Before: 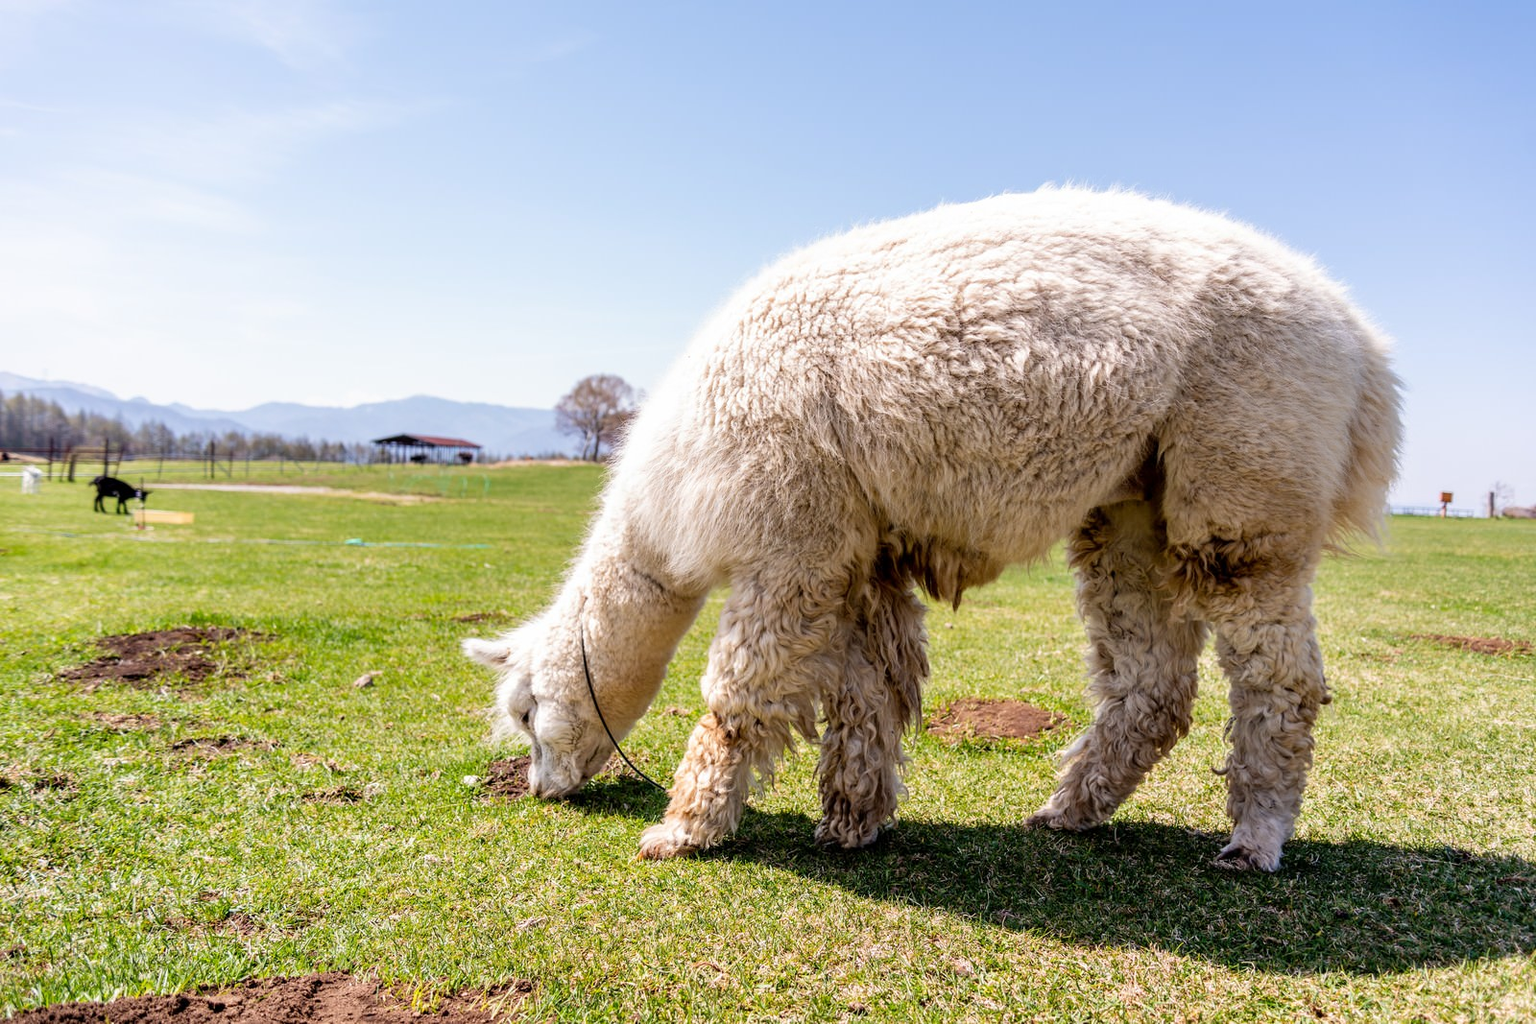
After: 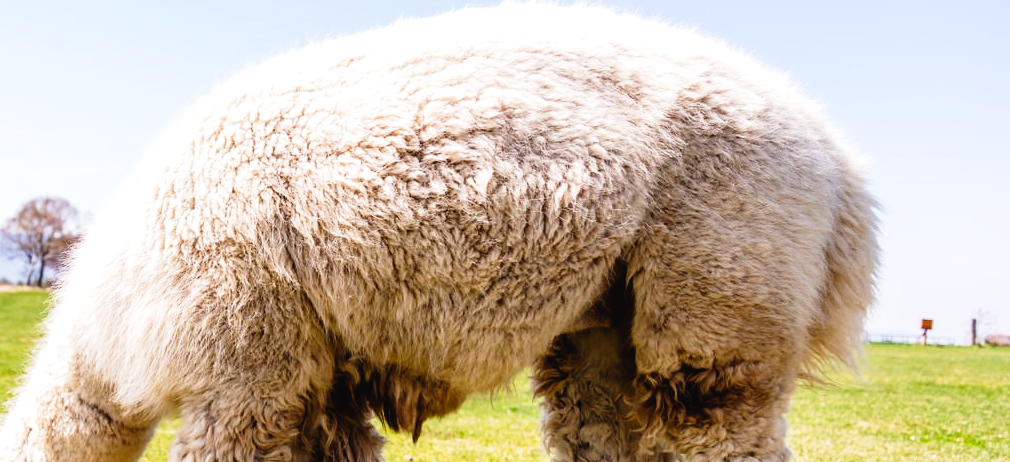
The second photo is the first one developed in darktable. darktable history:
exposure: exposure 0.209 EV, compensate highlight preservation false
crop: left 36.301%, top 18.208%, right 0.52%, bottom 38.45%
tone curve: curves: ch0 [(0, 0.023) (0.137, 0.069) (0.249, 0.163) (0.487, 0.491) (0.778, 0.858) (0.896, 0.94) (1, 0.988)]; ch1 [(0, 0) (0.396, 0.369) (0.483, 0.459) (0.498, 0.5) (0.515, 0.517) (0.562, 0.6) (0.611, 0.667) (0.692, 0.744) (0.798, 0.863) (1, 1)]; ch2 [(0, 0) (0.426, 0.398) (0.483, 0.481) (0.503, 0.503) (0.526, 0.527) (0.549, 0.59) (0.62, 0.666) (0.705, 0.755) (0.985, 0.966)], preserve colors none
